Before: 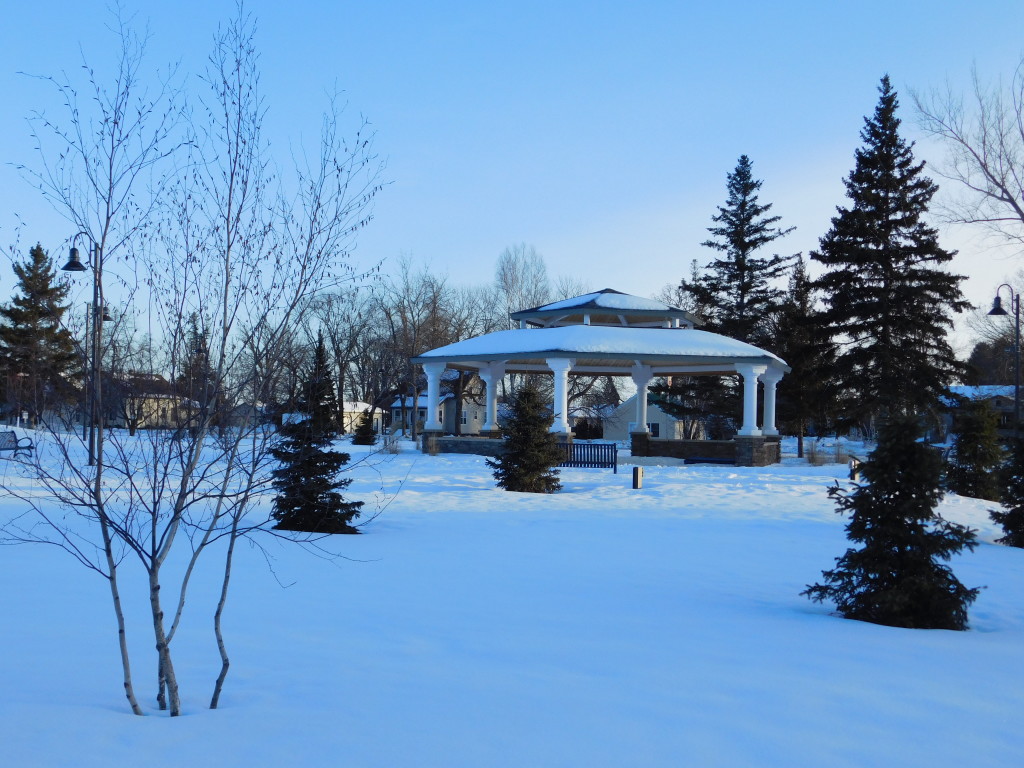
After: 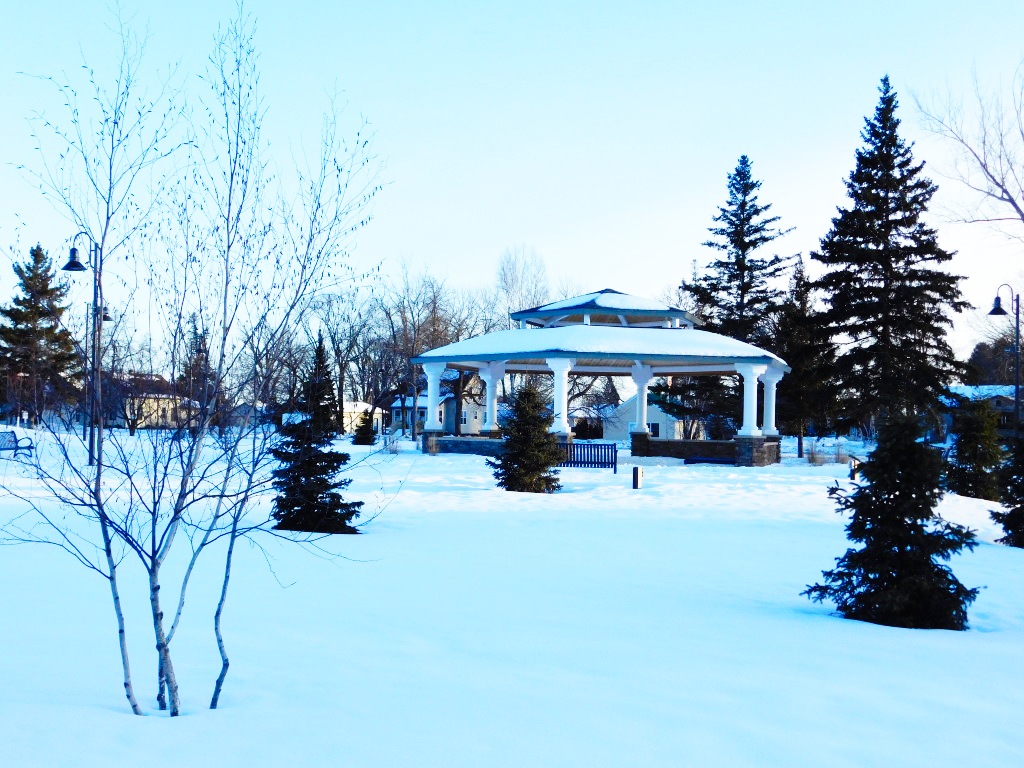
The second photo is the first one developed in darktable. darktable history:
color balance: output saturation 120%
base curve: curves: ch0 [(0, 0.003) (0.001, 0.002) (0.006, 0.004) (0.02, 0.022) (0.048, 0.086) (0.094, 0.234) (0.162, 0.431) (0.258, 0.629) (0.385, 0.8) (0.548, 0.918) (0.751, 0.988) (1, 1)], preserve colors none
